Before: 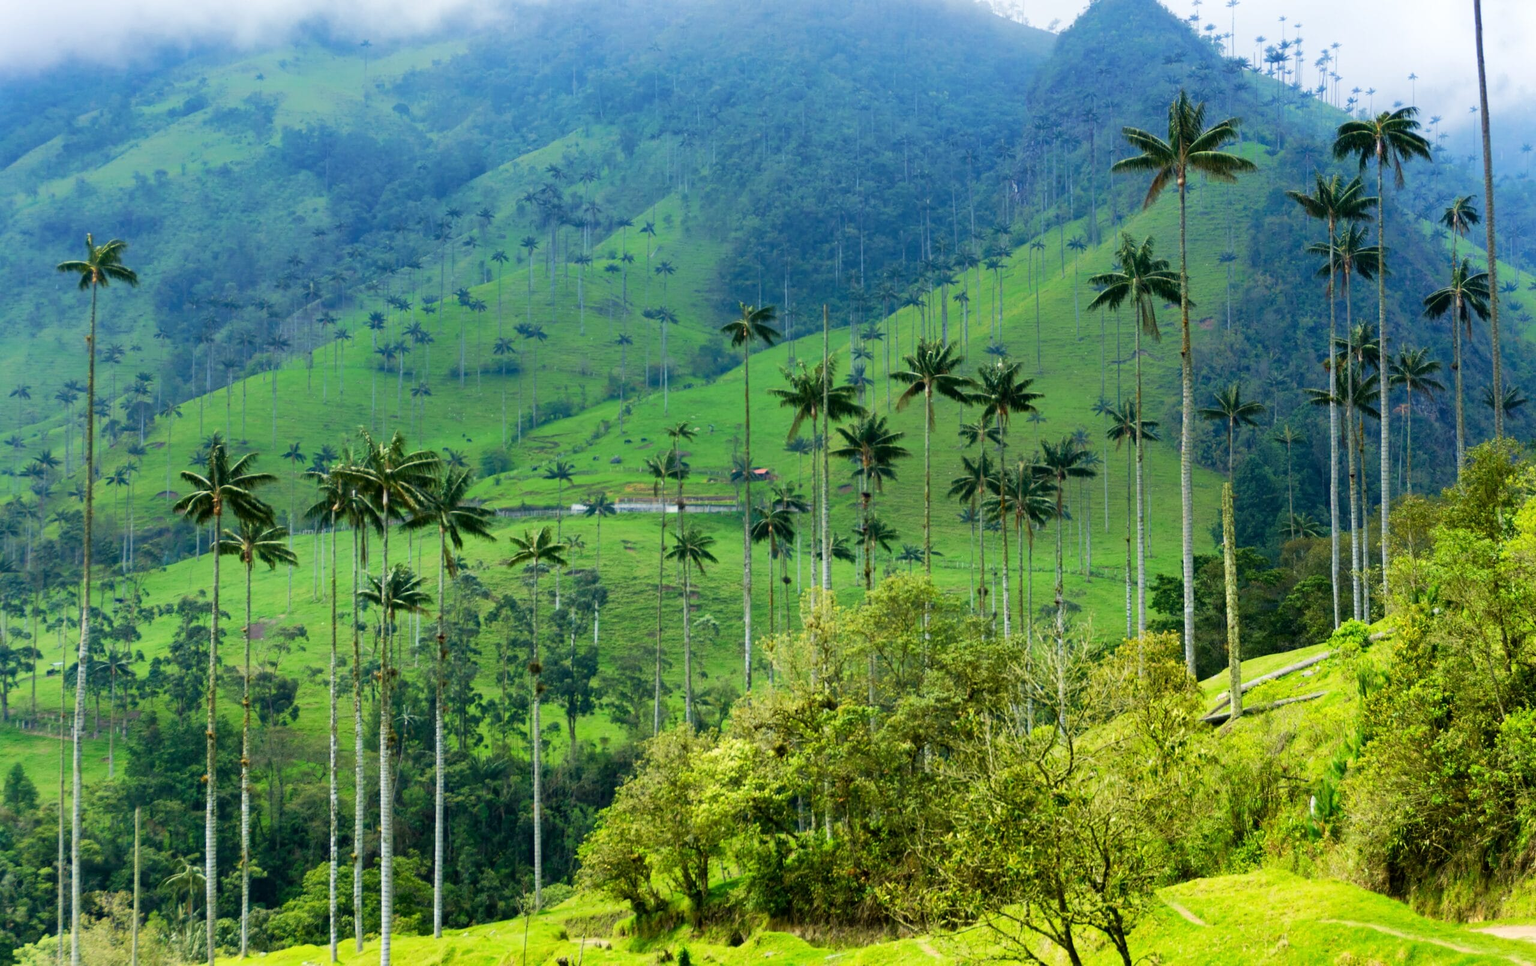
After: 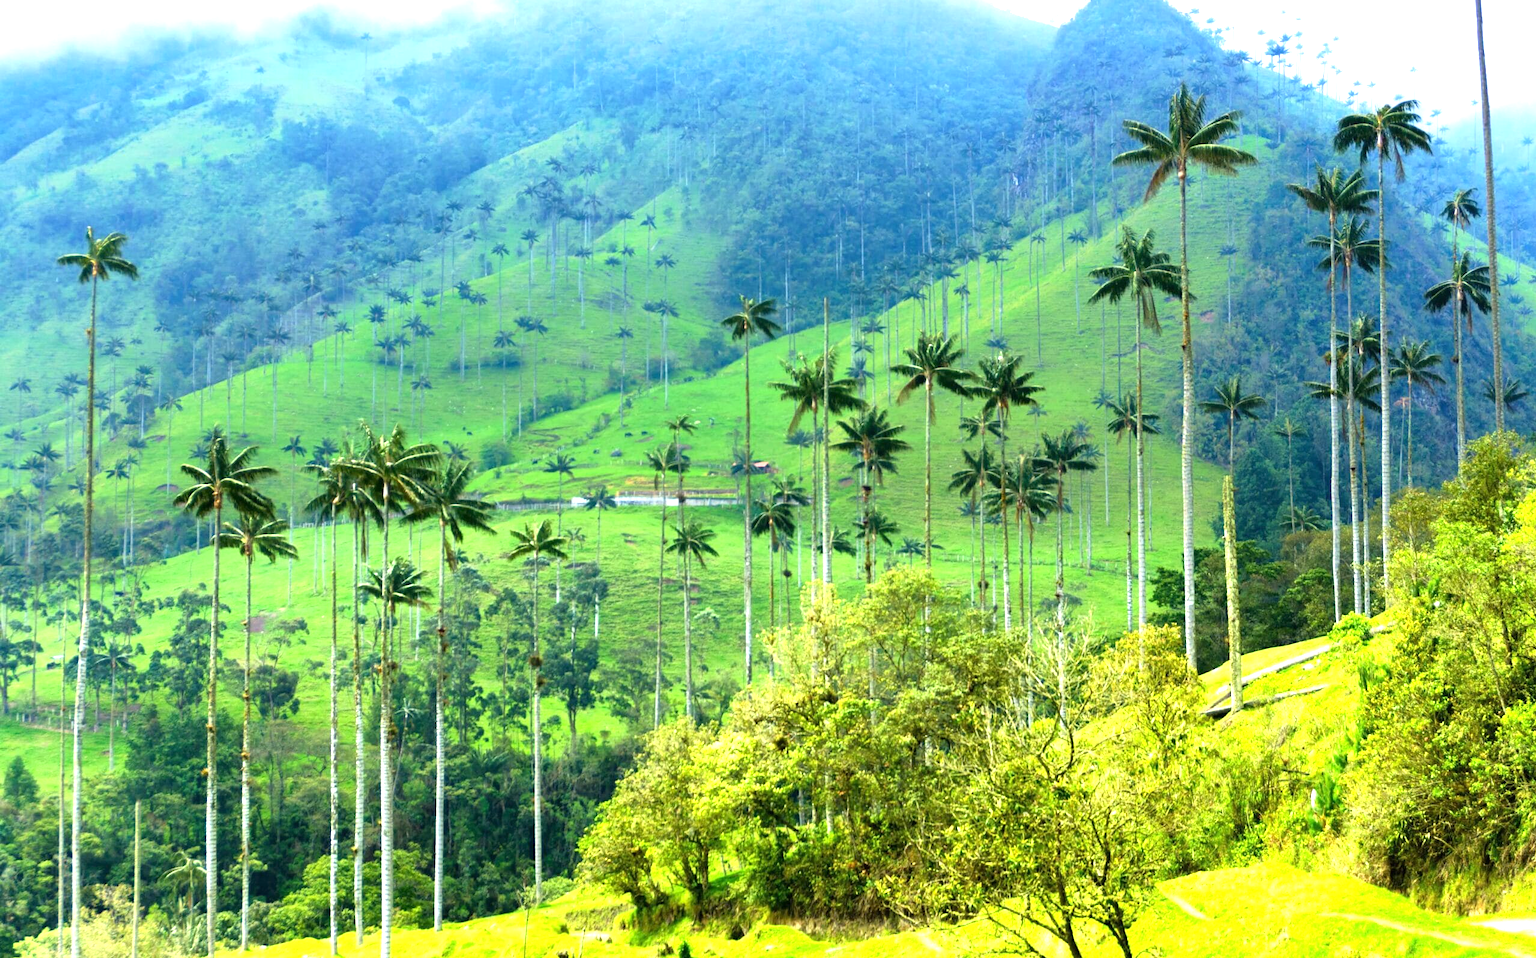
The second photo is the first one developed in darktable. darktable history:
crop: top 0.796%, right 0.023%
exposure: black level correction 0, exposure 1.105 EV, compensate exposure bias true, compensate highlight preservation false
